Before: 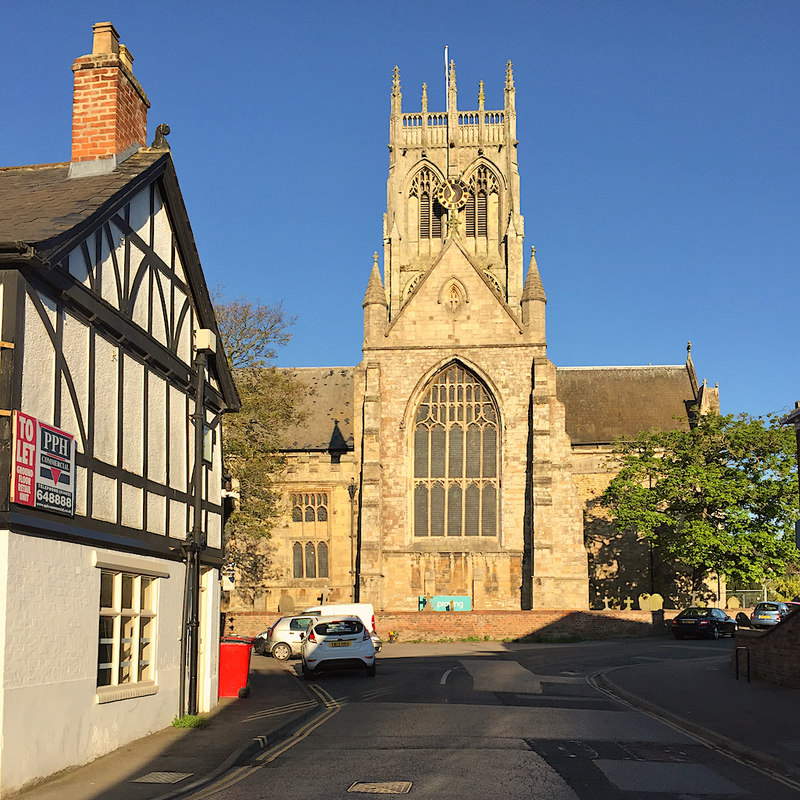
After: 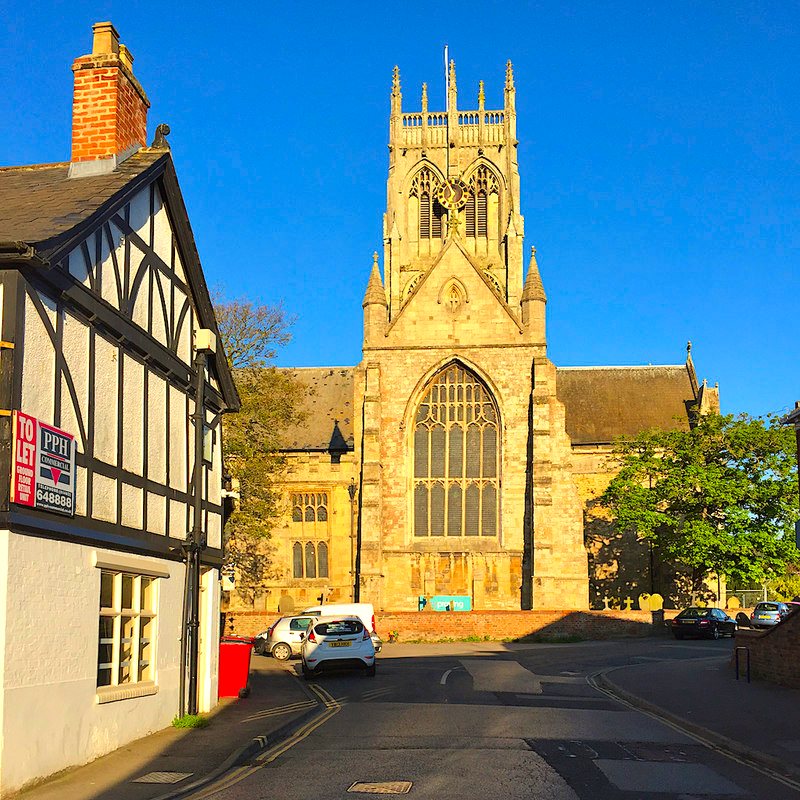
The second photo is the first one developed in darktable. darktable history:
contrast brightness saturation: saturation 0.502
exposure: exposure 0.203 EV, compensate highlight preservation false
